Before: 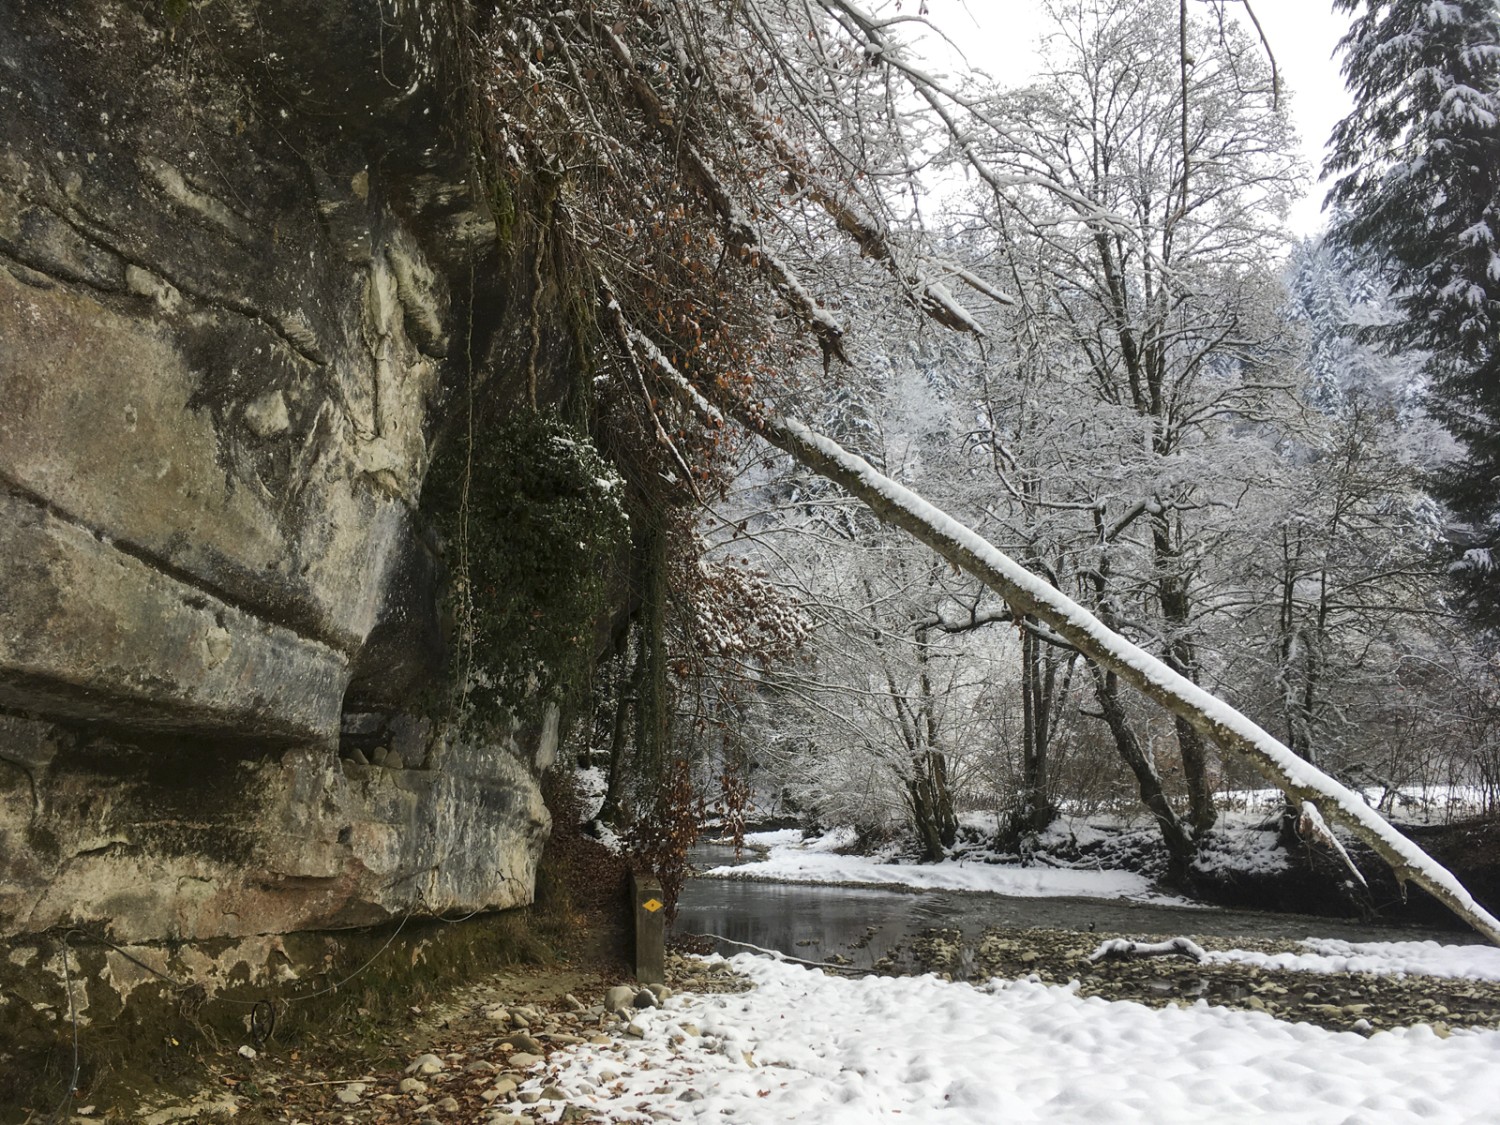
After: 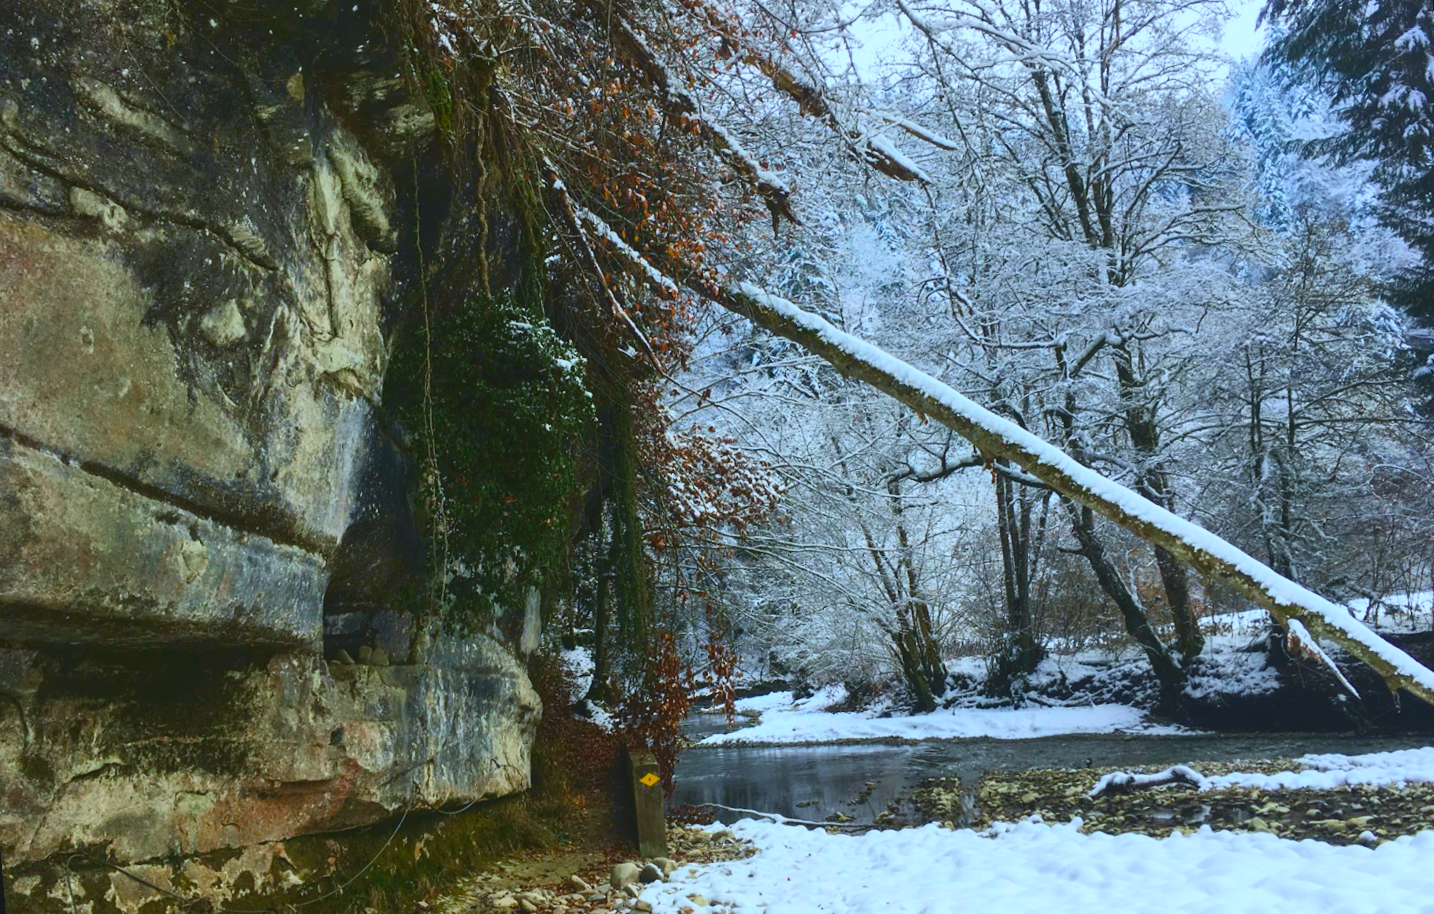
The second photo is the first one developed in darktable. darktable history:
rotate and perspective: rotation -5°, crop left 0.05, crop right 0.952, crop top 0.11, crop bottom 0.89
tone curve: curves: ch0 [(0, 0.084) (0.155, 0.169) (0.46, 0.466) (0.751, 0.788) (1, 0.961)]; ch1 [(0, 0) (0.43, 0.408) (0.476, 0.469) (0.505, 0.503) (0.553, 0.563) (0.592, 0.581) (0.631, 0.625) (1, 1)]; ch2 [(0, 0) (0.505, 0.495) (0.55, 0.557) (0.583, 0.573) (1, 1)], color space Lab, independent channels, preserve colors none
crop and rotate: top 6.25%
color balance rgb: perceptual saturation grading › global saturation 100%
color calibration: illuminant custom, x 0.368, y 0.373, temperature 4330.32 K
